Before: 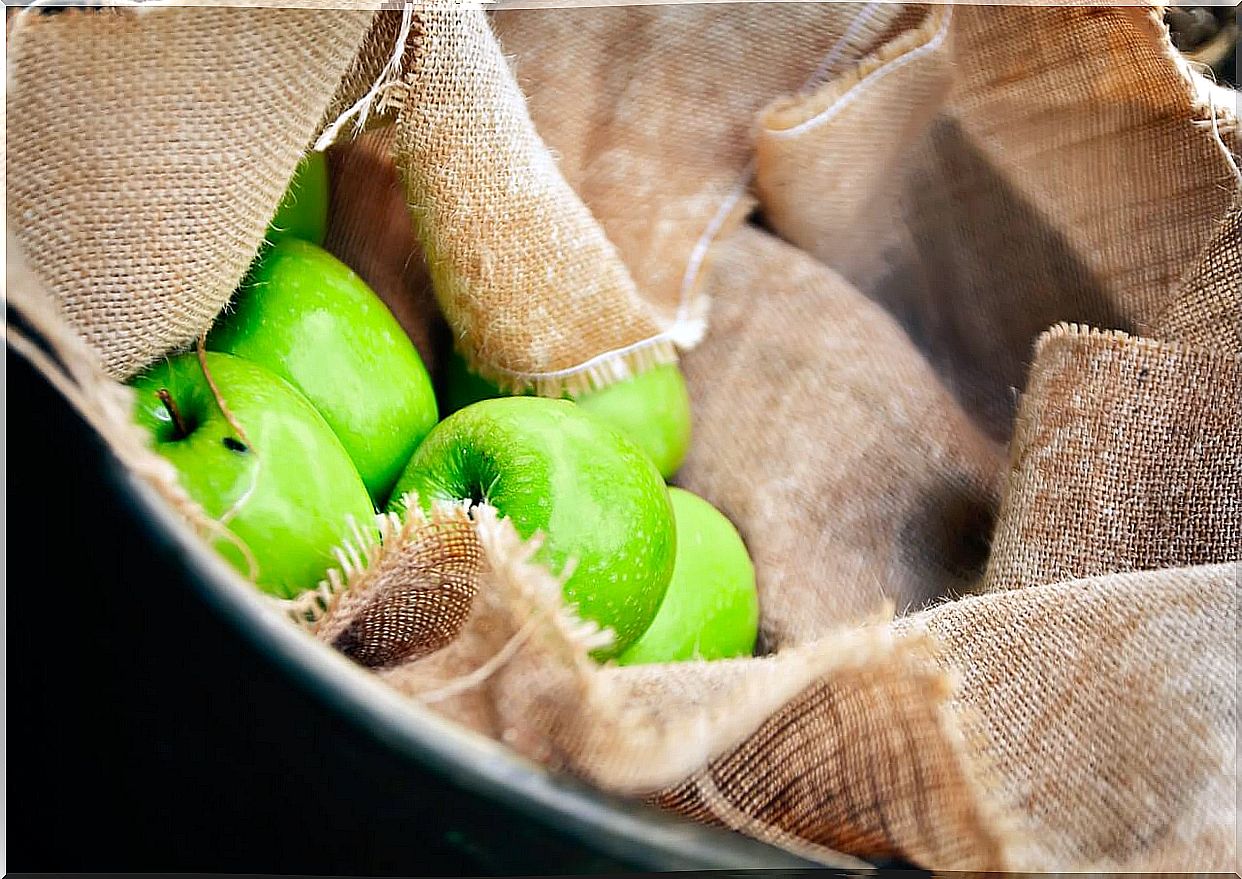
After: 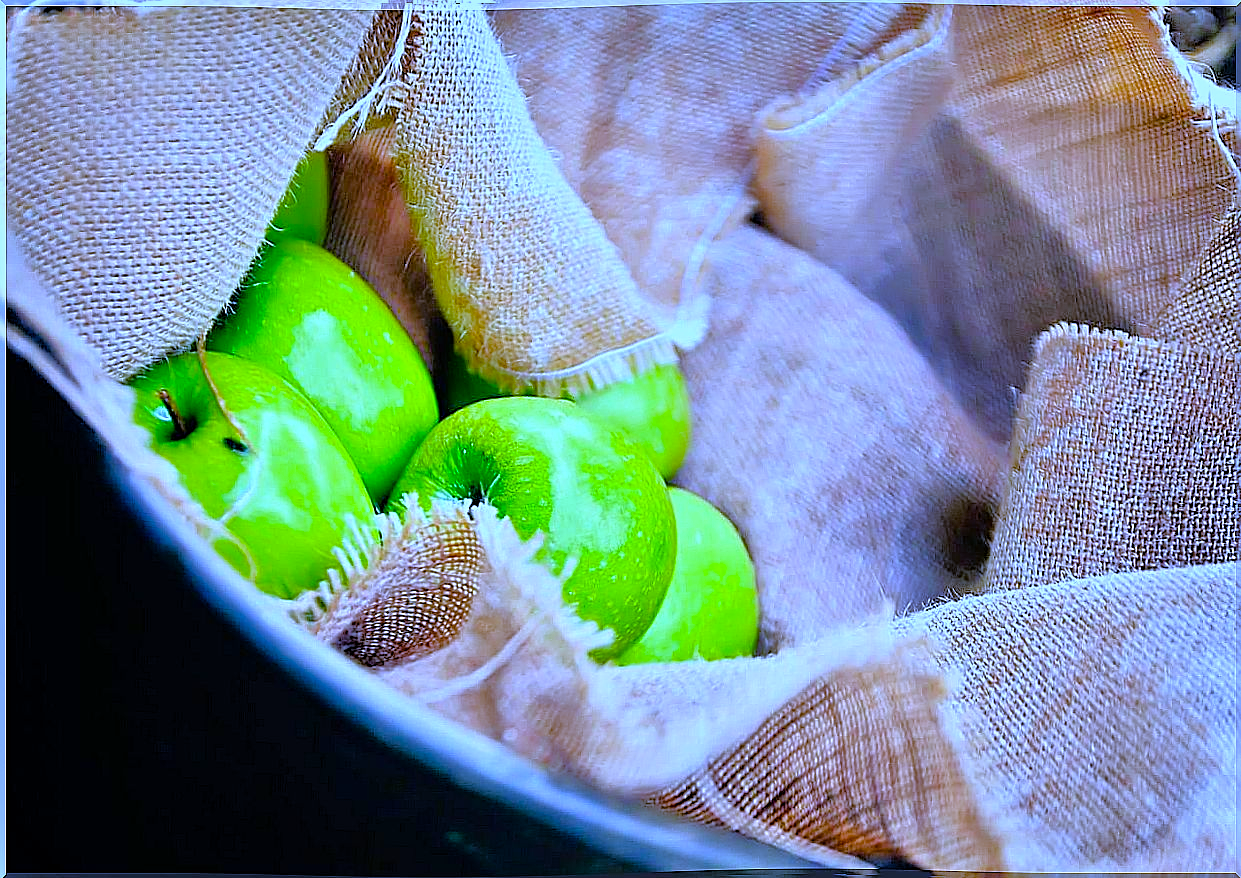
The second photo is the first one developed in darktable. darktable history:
sharpen: on, module defaults
tone equalizer: -7 EV 0.15 EV, -6 EV 0.6 EV, -5 EV 1.15 EV, -4 EV 1.33 EV, -3 EV 1.15 EV, -2 EV 0.6 EV, -1 EV 0.15 EV, mask exposure compensation -0.5 EV
white balance: red 0.766, blue 1.537
color balance rgb: perceptual saturation grading › global saturation 20%, global vibrance 20%
color balance: output saturation 110%
color correction: highlights a* 3.84, highlights b* 5.07
